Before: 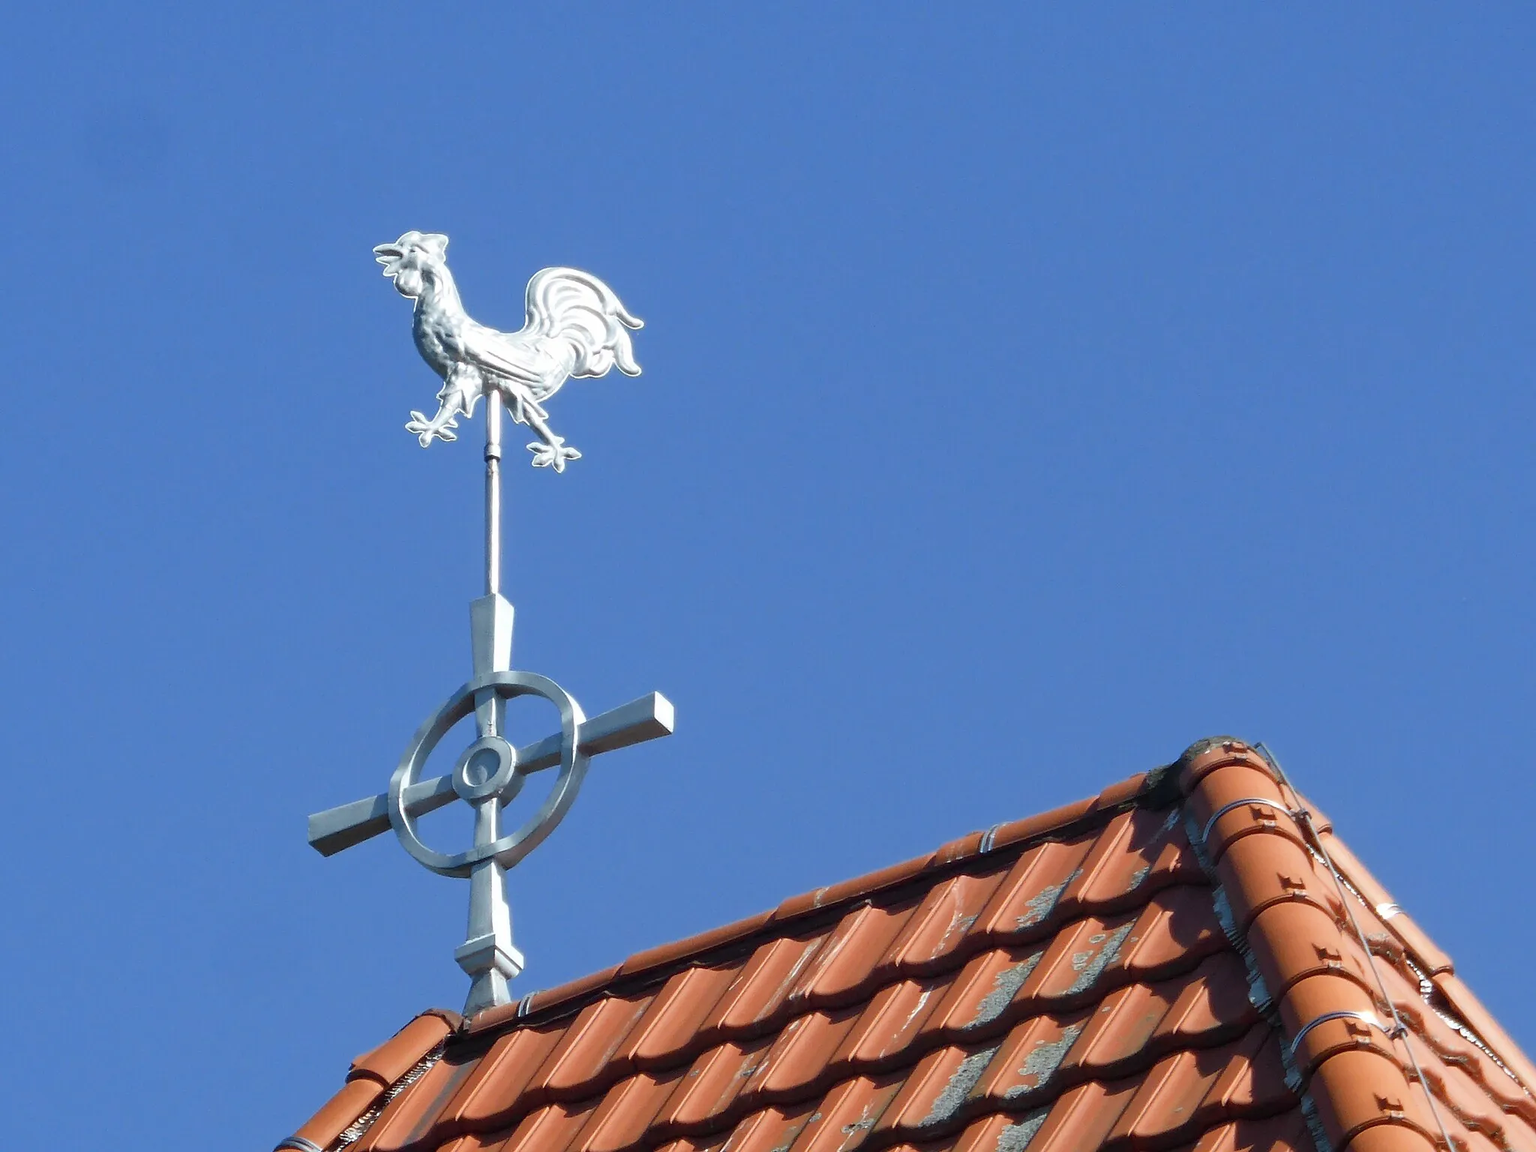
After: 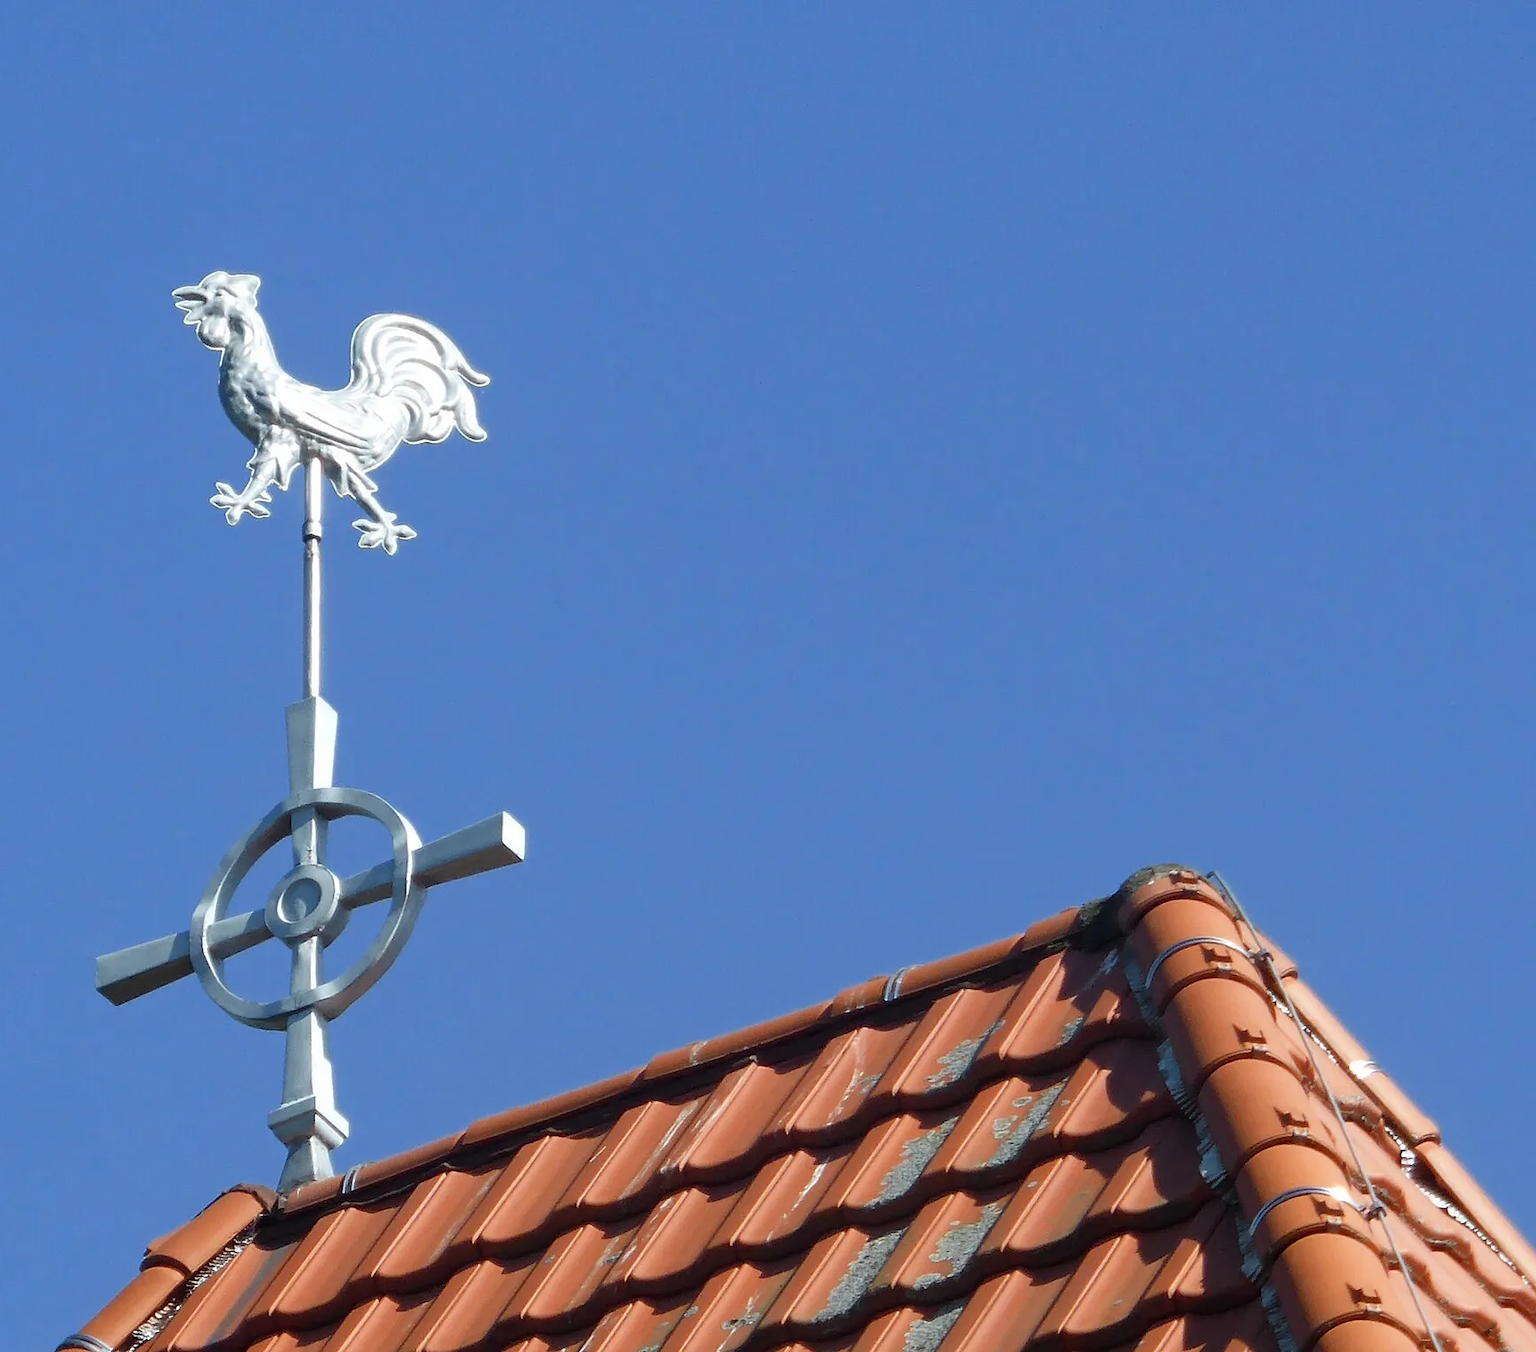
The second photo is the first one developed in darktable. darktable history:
crop and rotate: left 14.774%
